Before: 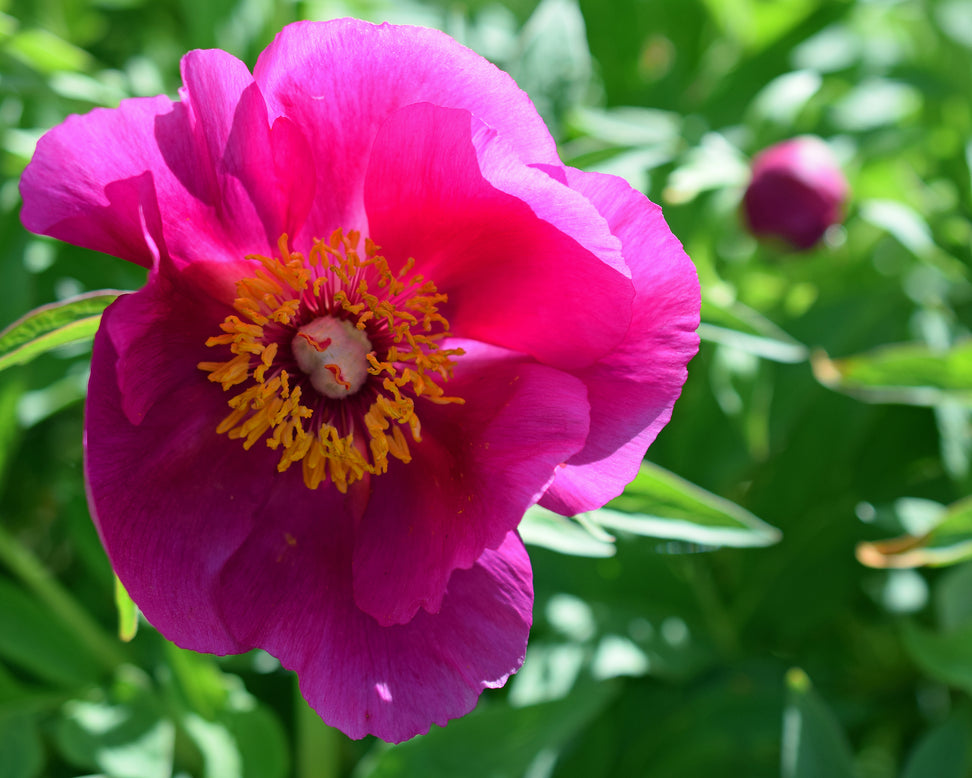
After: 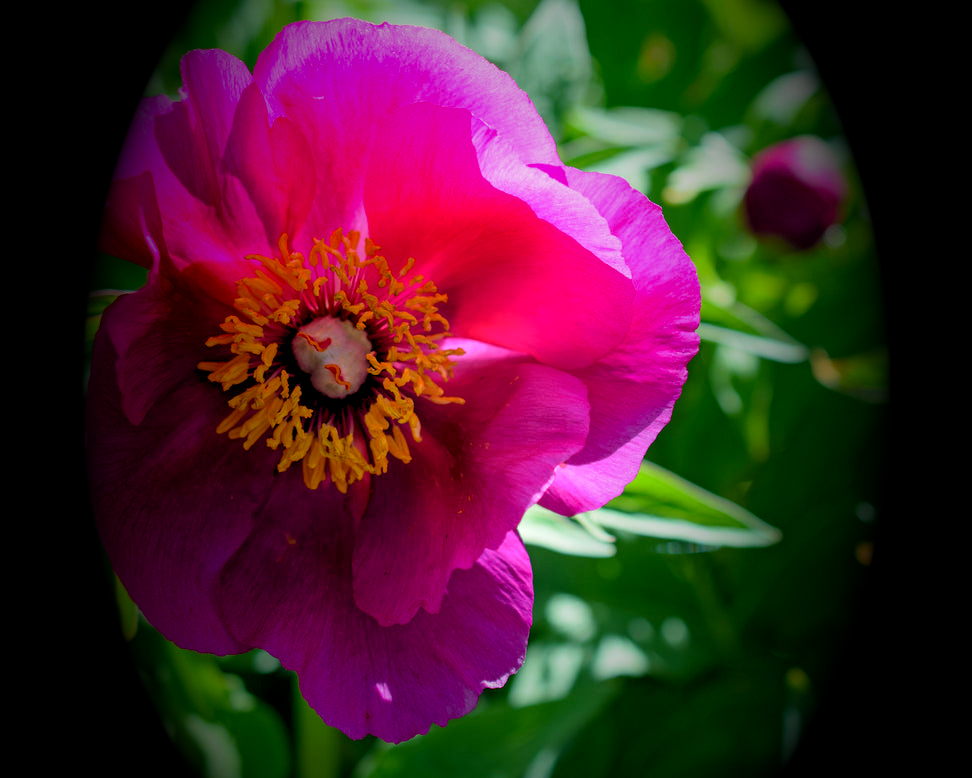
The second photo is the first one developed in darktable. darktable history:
rgb levels: levels [[0.013, 0.434, 0.89], [0, 0.5, 1], [0, 0.5, 1]]
local contrast: on, module defaults
vignetting: fall-off start 15.9%, fall-off radius 100%, brightness -1, saturation 0.5, width/height ratio 0.719
